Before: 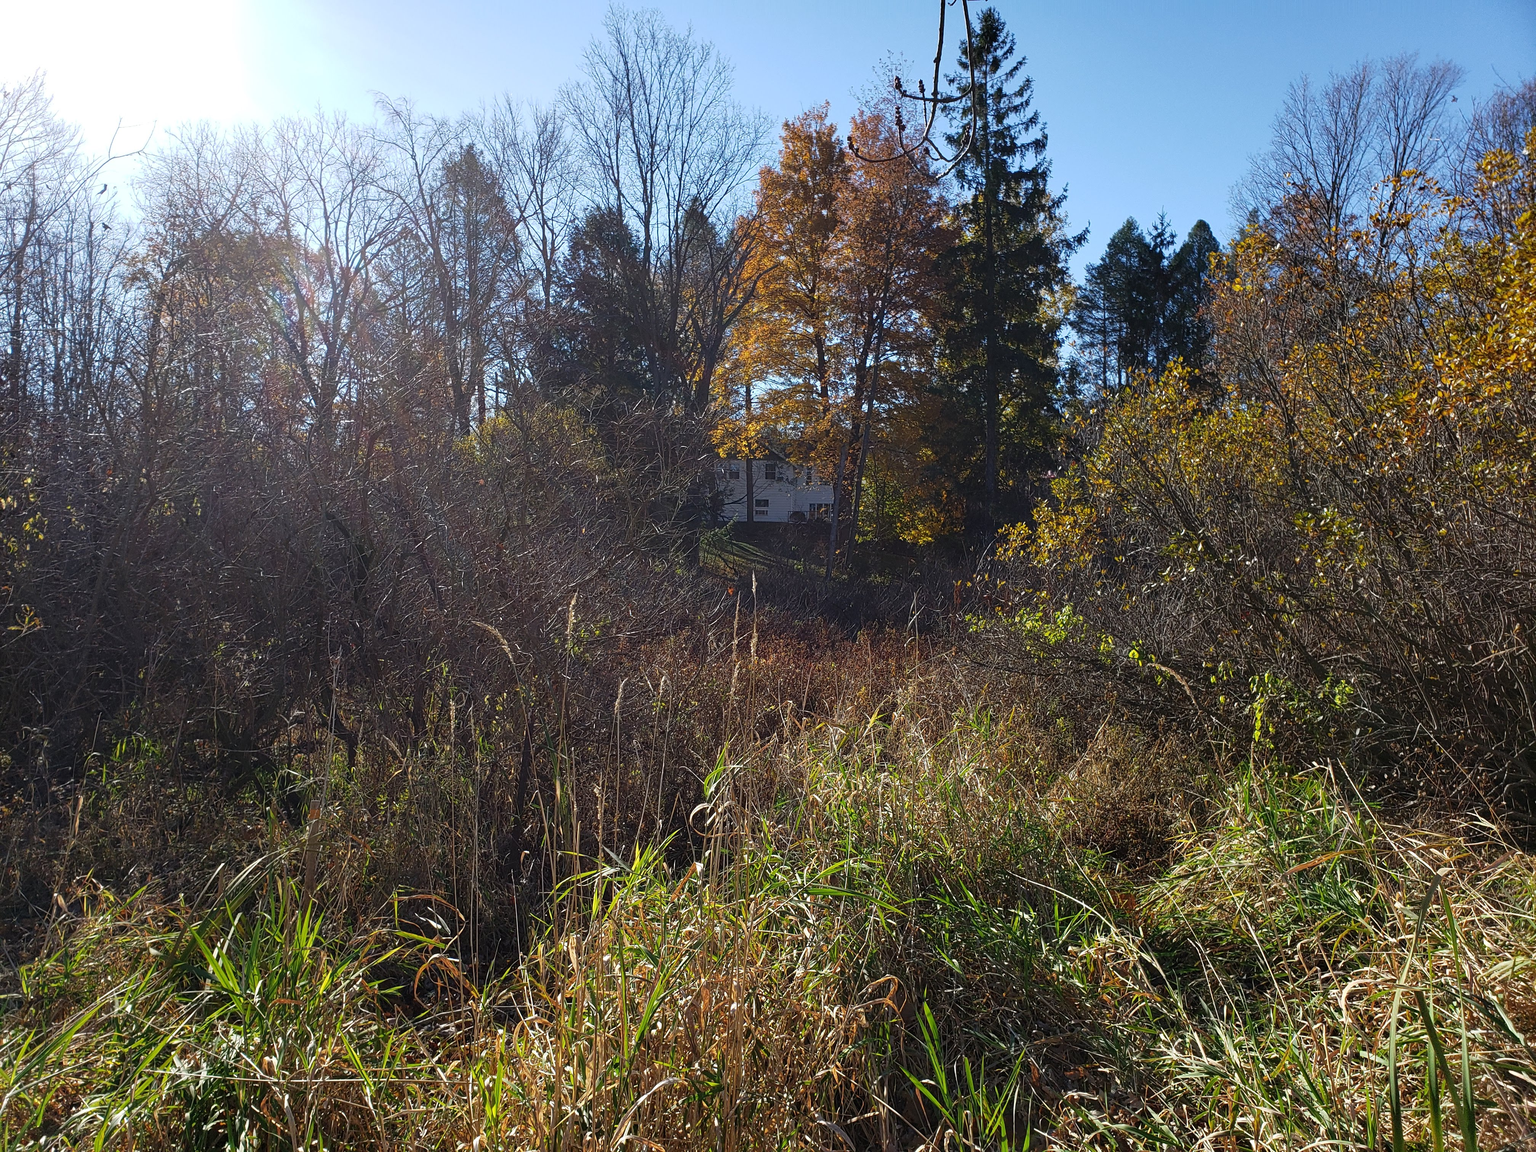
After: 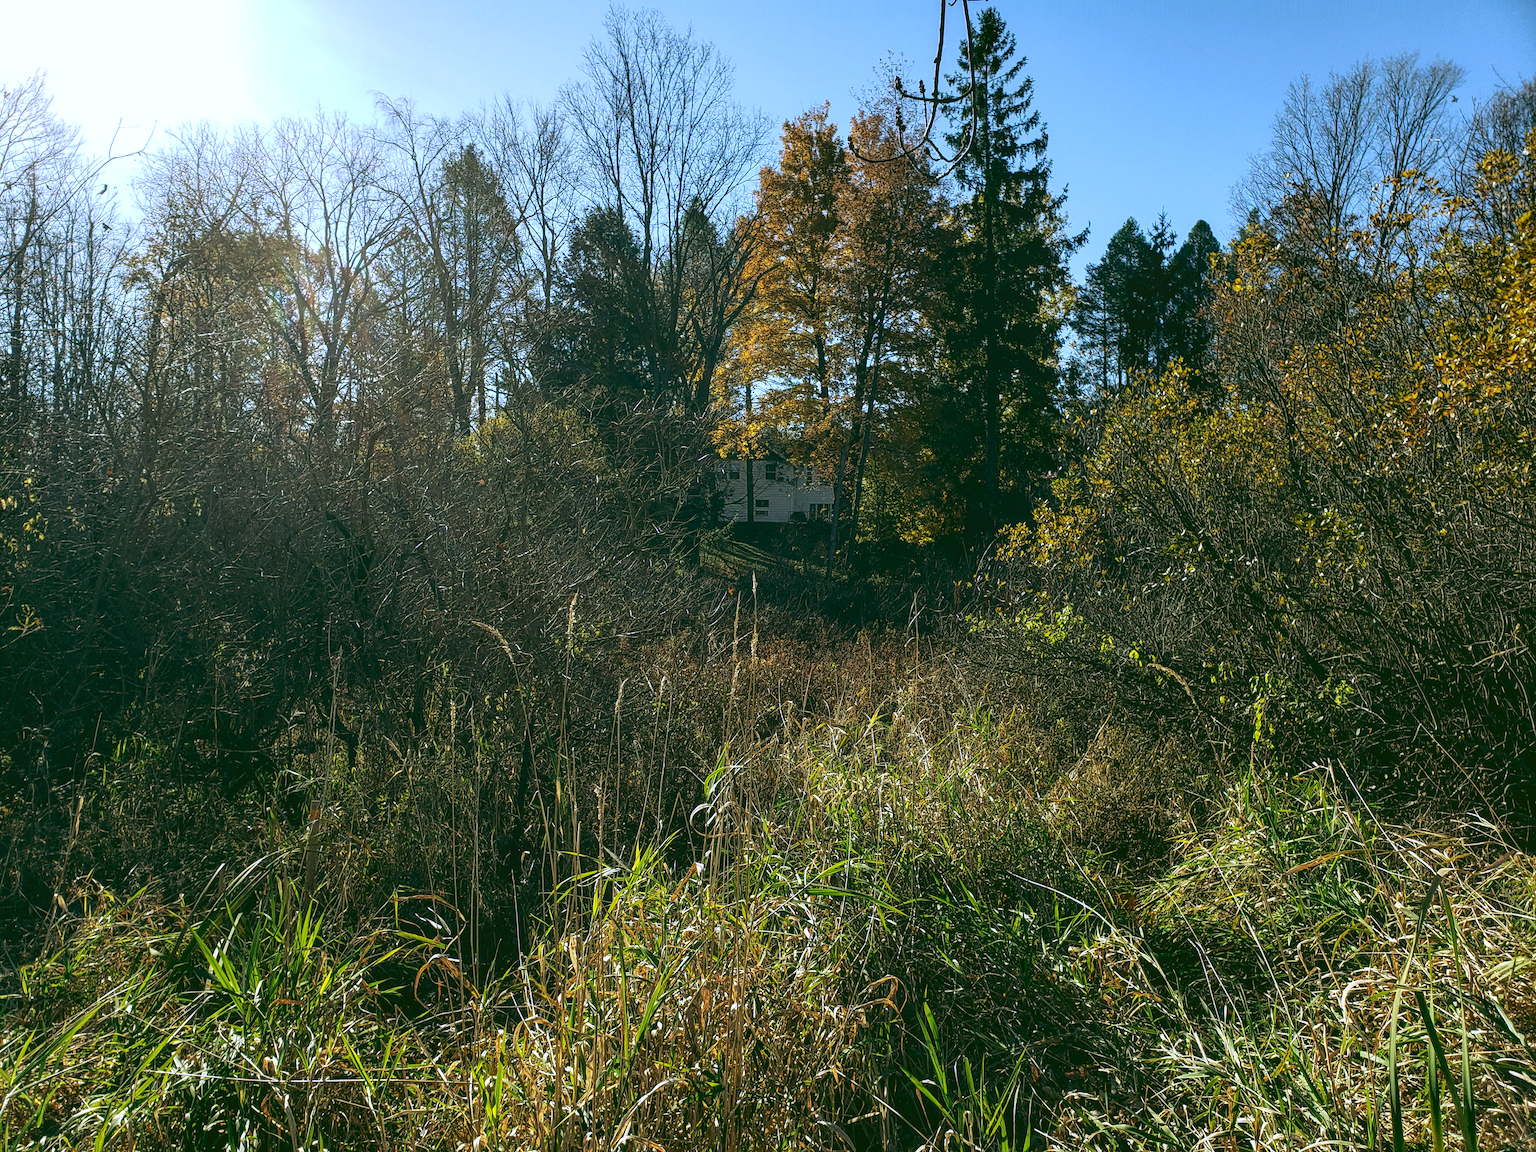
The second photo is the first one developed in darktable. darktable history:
tone equalizer: -8 EV -0.417 EV, -7 EV -0.389 EV, -6 EV -0.333 EV, -5 EV -0.222 EV, -3 EV 0.222 EV, -2 EV 0.333 EV, -1 EV 0.389 EV, +0 EV 0.417 EV, edges refinement/feathering 500, mask exposure compensation -1.57 EV, preserve details no
local contrast: detail 130%
rgb curve: curves: ch0 [(0.123, 0.061) (0.995, 0.887)]; ch1 [(0.06, 0.116) (1, 0.906)]; ch2 [(0, 0) (0.824, 0.69) (1, 1)], mode RGB, independent channels, compensate middle gray true
white balance: emerald 1
